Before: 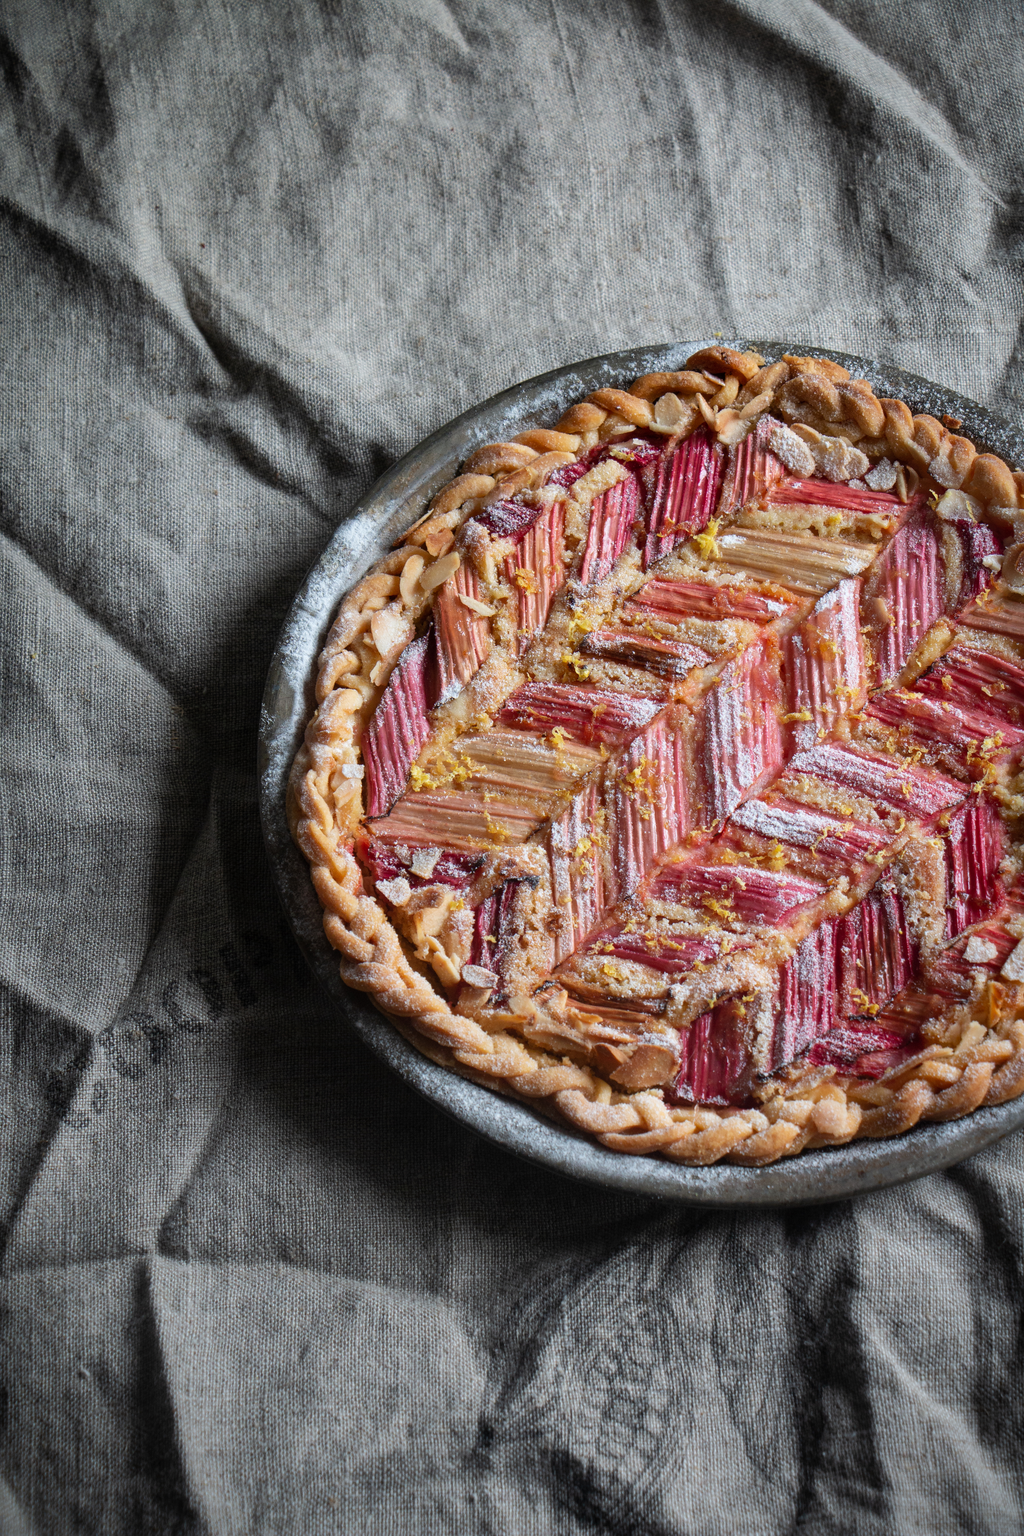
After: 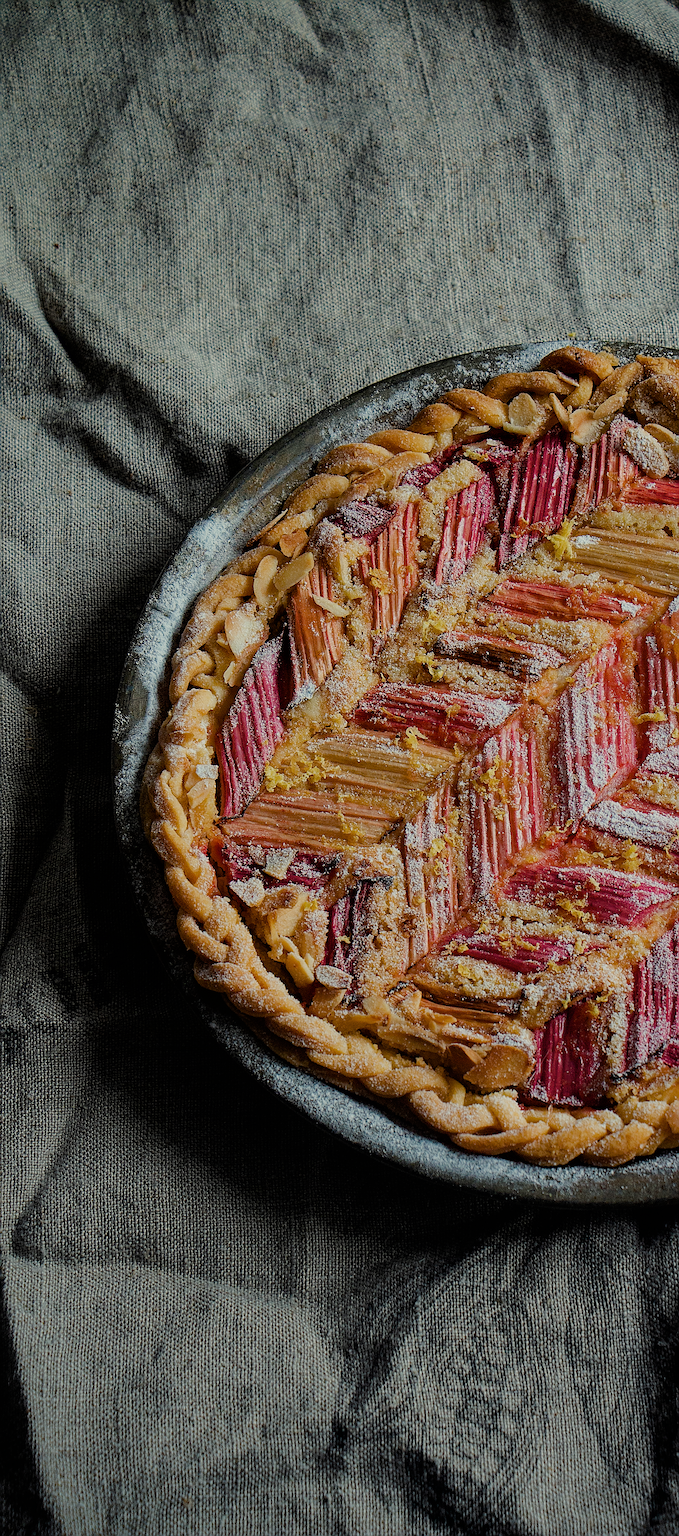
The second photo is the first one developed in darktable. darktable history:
exposure: exposure -0.452 EV, compensate highlight preservation false
color correction: highlights a* -4.67, highlights b* 5.05, saturation 0.946
filmic rgb: black relative exposure -7.65 EV, white relative exposure 4.56 EV, hardness 3.61, color science v6 (2022)
sharpen: amount 1.865
haze removal: strength 0.517, distance 0.922, compatibility mode true, adaptive false
crop and rotate: left 14.332%, right 19.289%
color balance rgb: highlights gain › chroma 2.981%, highlights gain › hue 60.25°, perceptual saturation grading › global saturation 20%, perceptual saturation grading › highlights -50.427%, perceptual saturation grading › shadows 30.103%, global vibrance 20%
